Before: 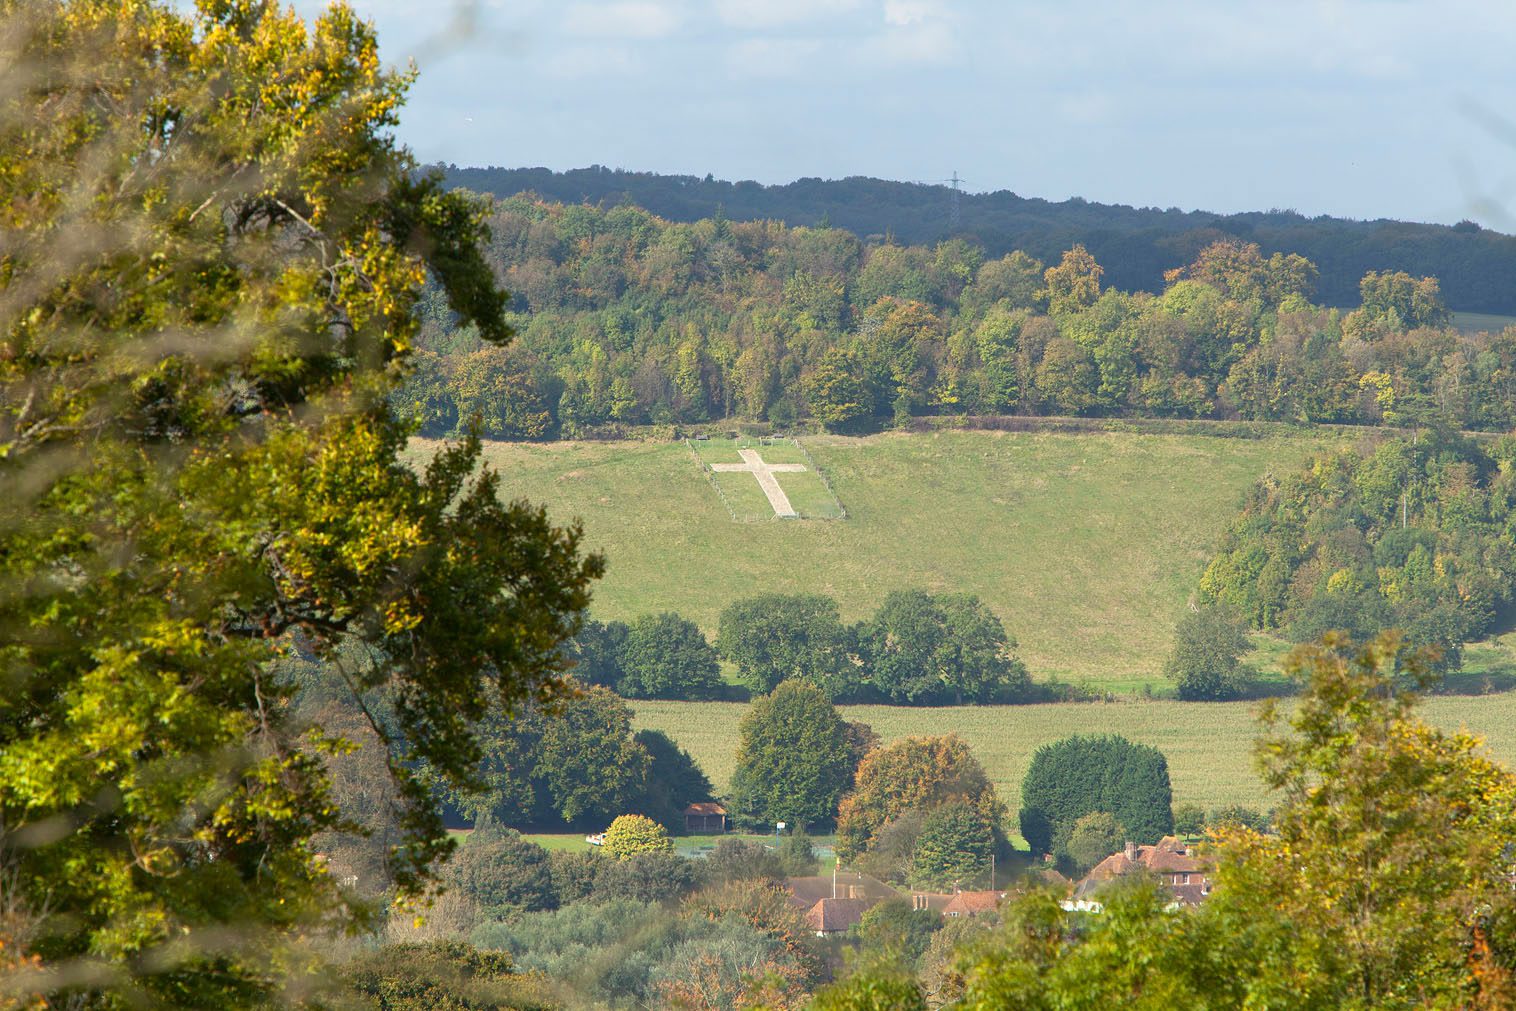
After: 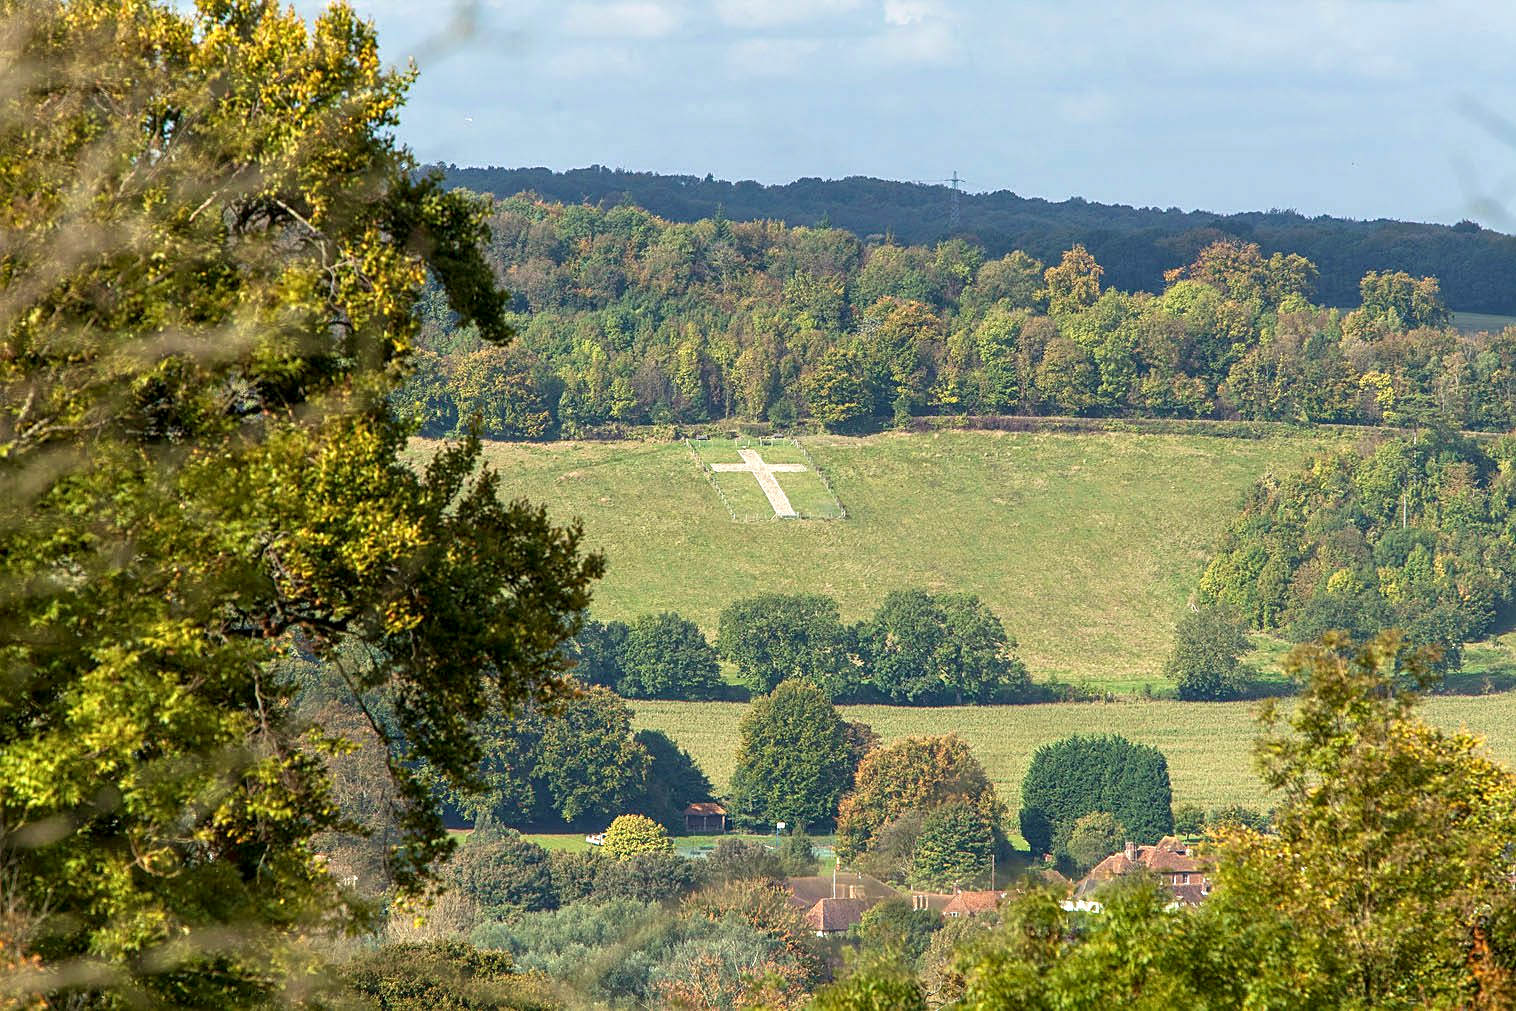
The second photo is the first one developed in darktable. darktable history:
velvia: on, module defaults
sharpen: on, module defaults
local contrast: highlights 61%, detail 143%, midtone range 0.428
